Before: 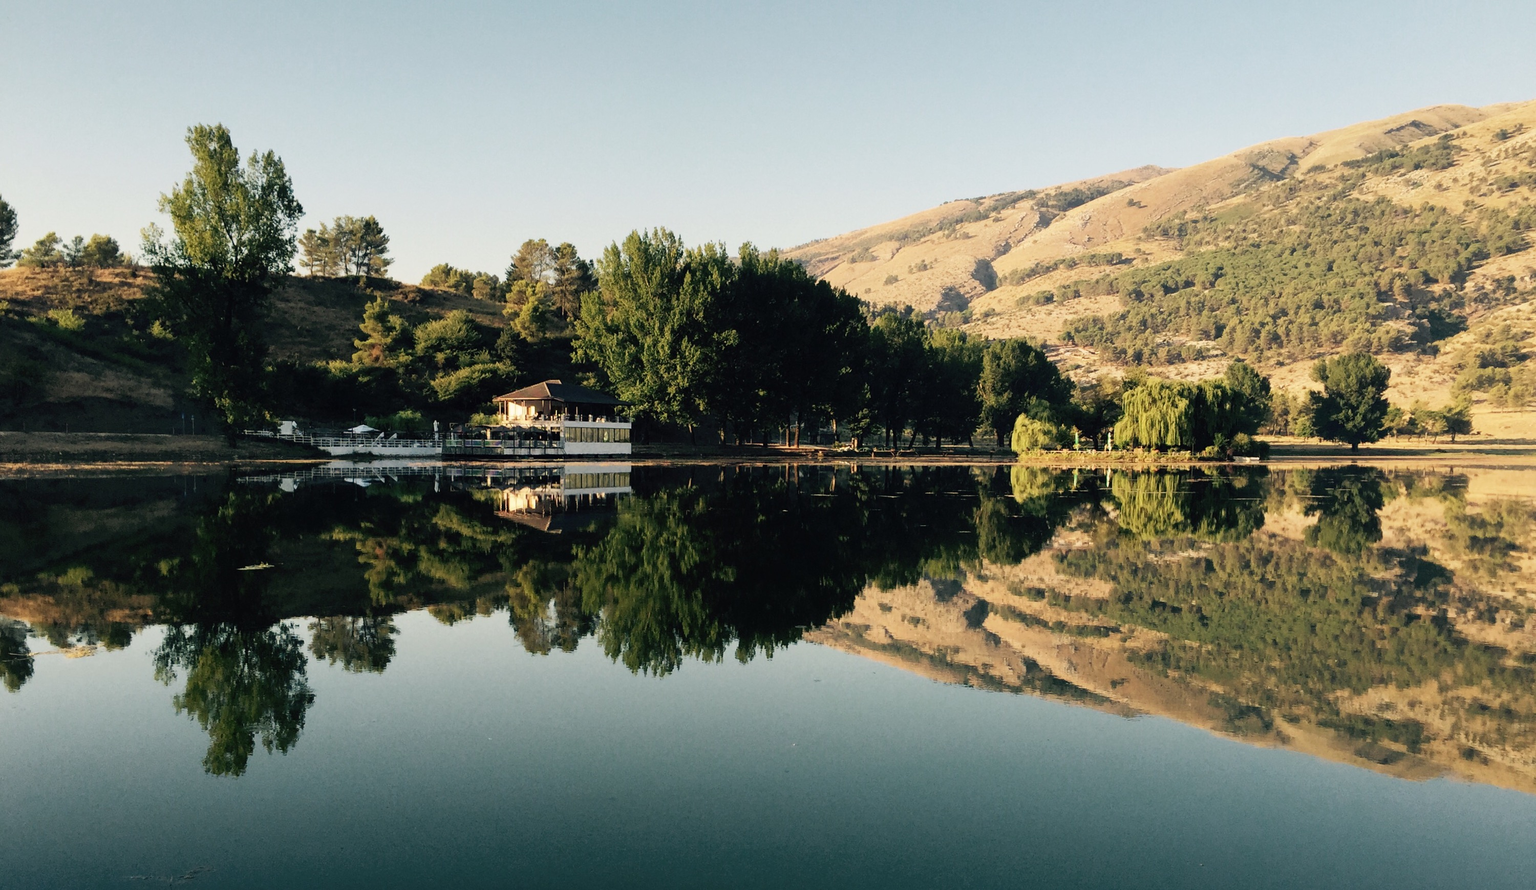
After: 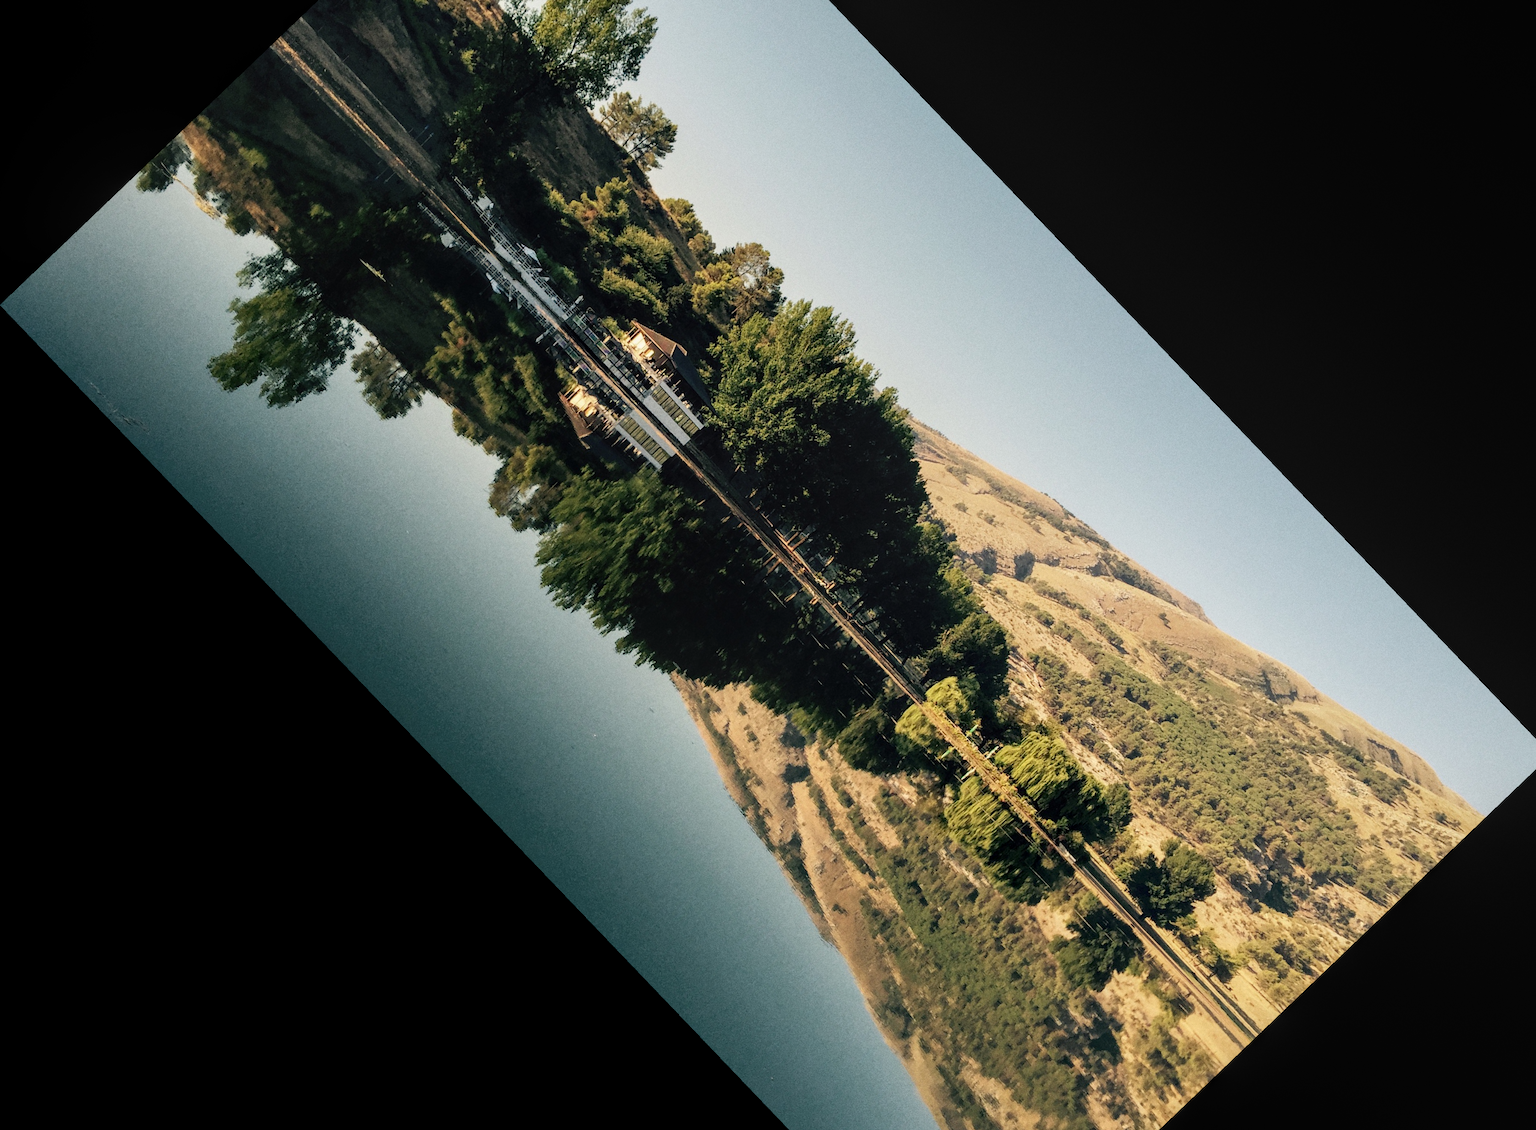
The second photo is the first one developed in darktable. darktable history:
crop and rotate: angle -46.26°, top 16.234%, right 0.912%, bottom 11.704%
local contrast: on, module defaults
grain: coarseness 0.09 ISO
